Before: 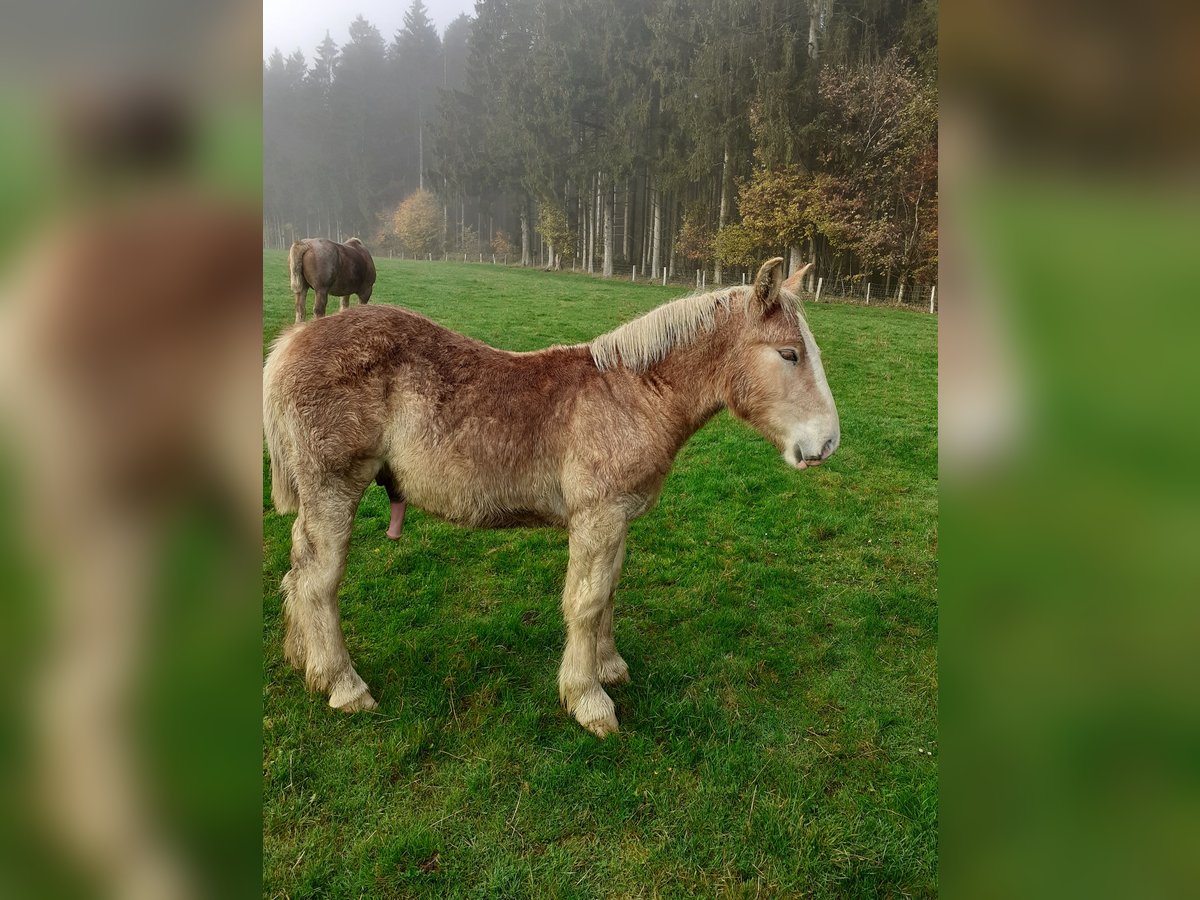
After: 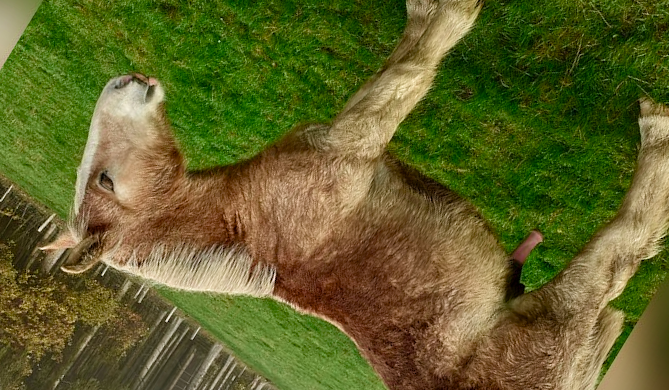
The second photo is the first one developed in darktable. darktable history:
color balance rgb: perceptual saturation grading › global saturation 20%, perceptual saturation grading › highlights -50.499%, perceptual saturation grading › shadows 30.344%, perceptual brilliance grading › highlights 5.396%, perceptual brilliance grading › shadows -9.6%
crop and rotate: angle 148.48°, left 9.11%, top 15.642%, right 4.401%, bottom 17.044%
velvia: strength 30.63%
